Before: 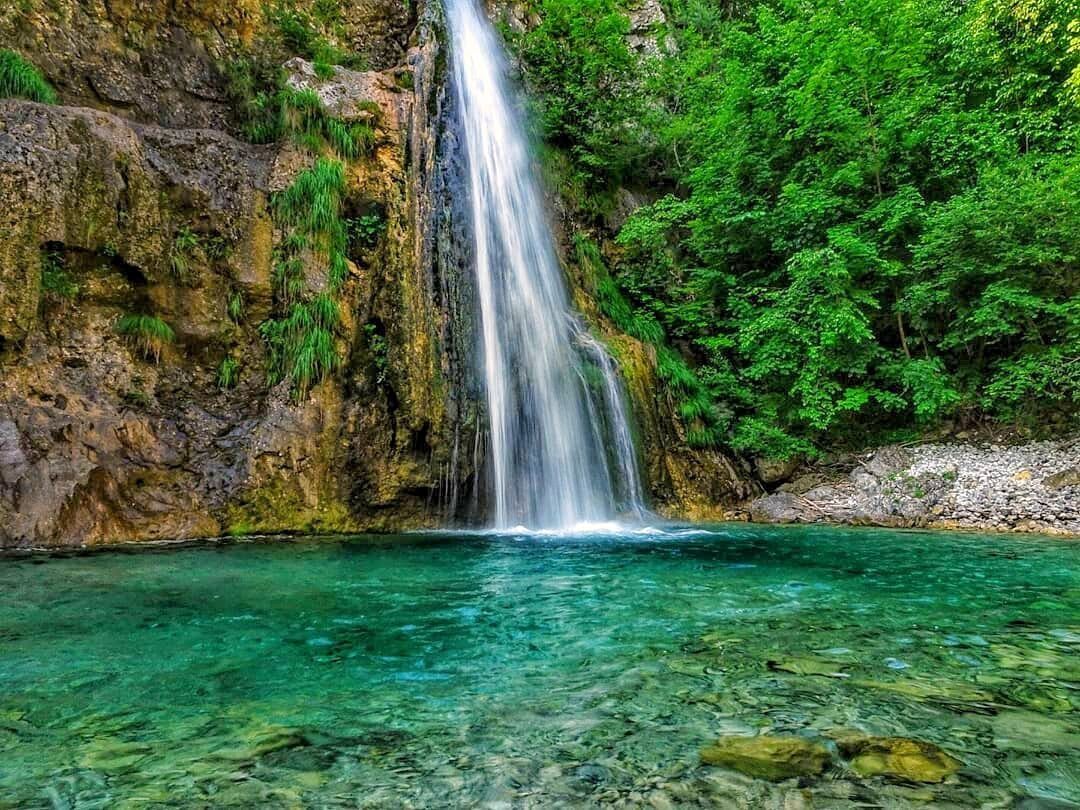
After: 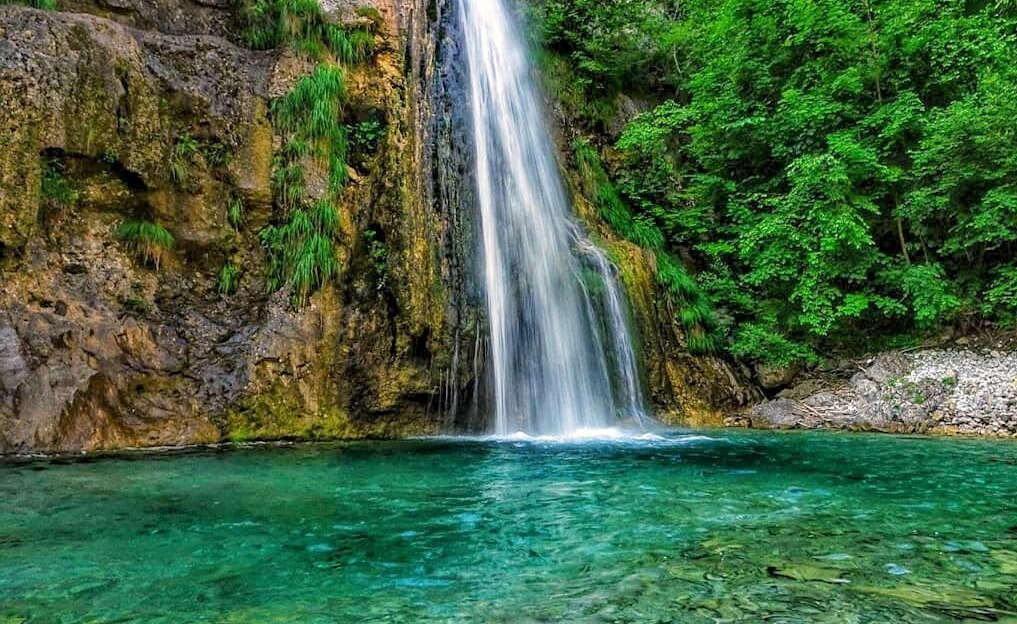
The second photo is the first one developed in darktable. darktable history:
crop and rotate: angle 0.038°, top 11.586%, right 5.672%, bottom 11.187%
